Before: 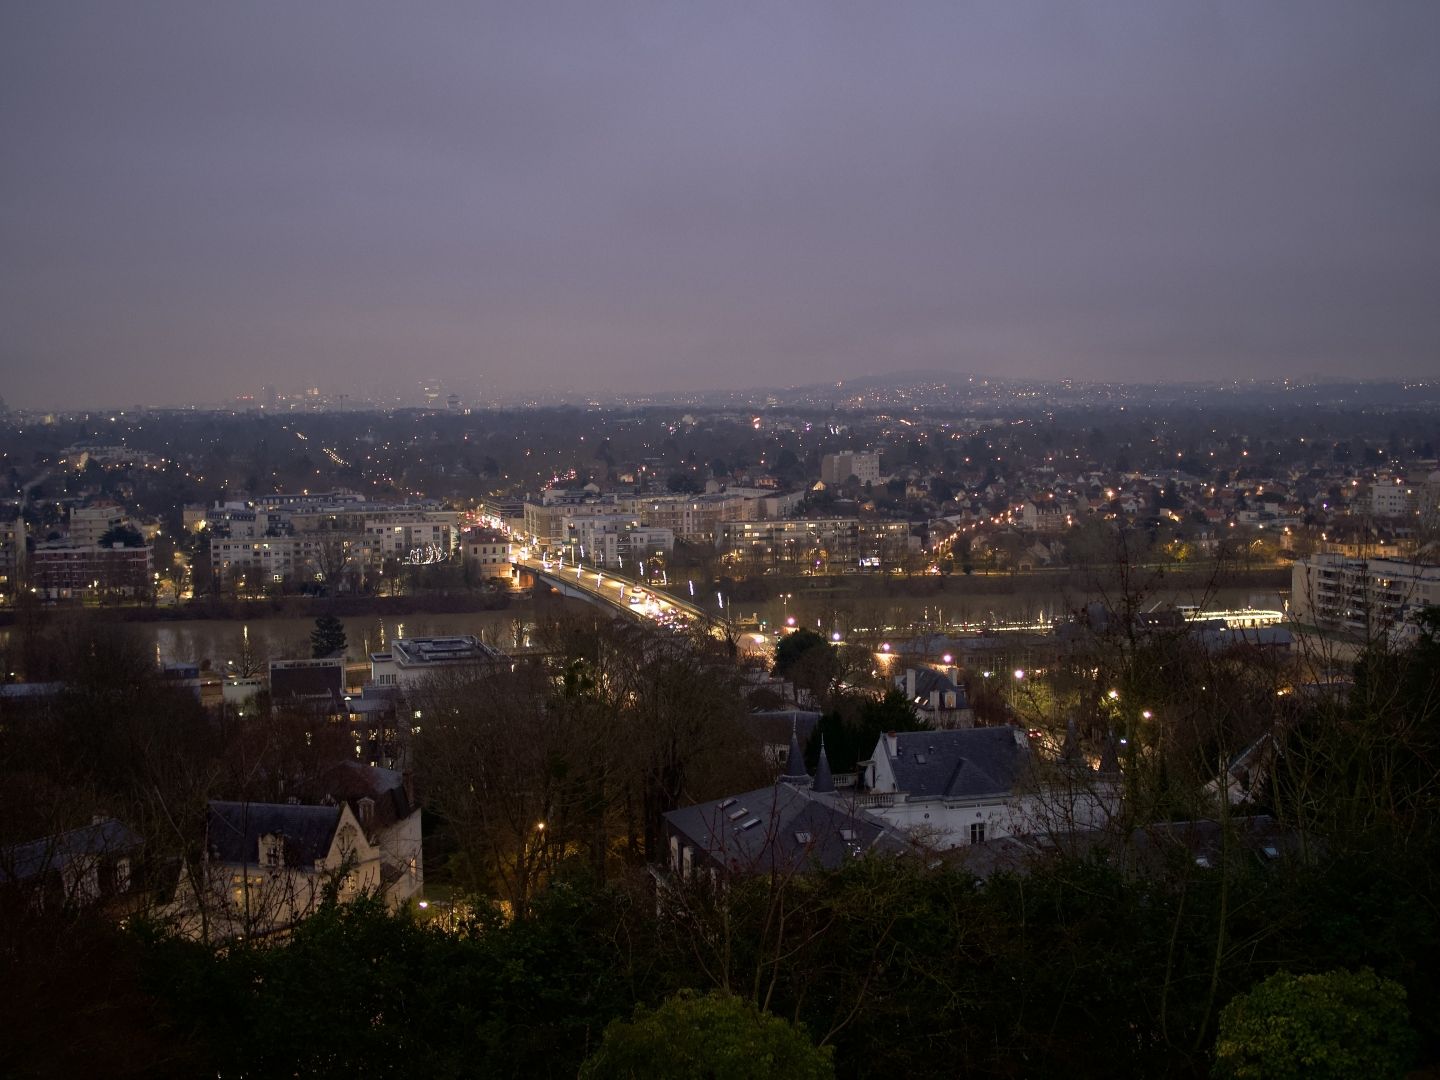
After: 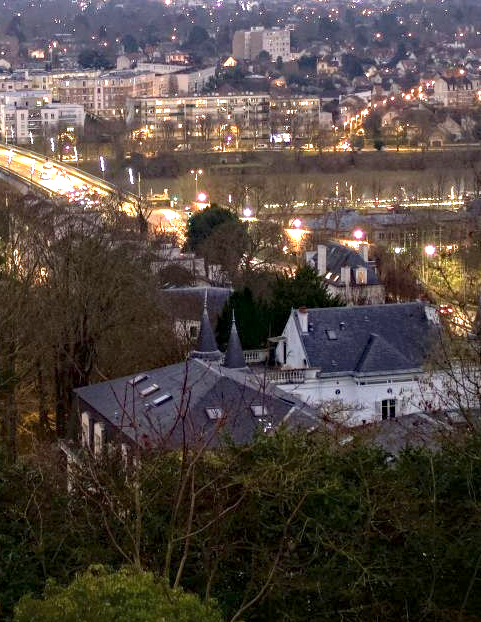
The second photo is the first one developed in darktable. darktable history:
local contrast: on, module defaults
exposure: black level correction 0, exposure 1.747 EV, compensate highlight preservation false
crop: left 40.966%, top 39.334%, right 25.63%, bottom 2.991%
haze removal: strength 0.295, distance 0.245, adaptive false
